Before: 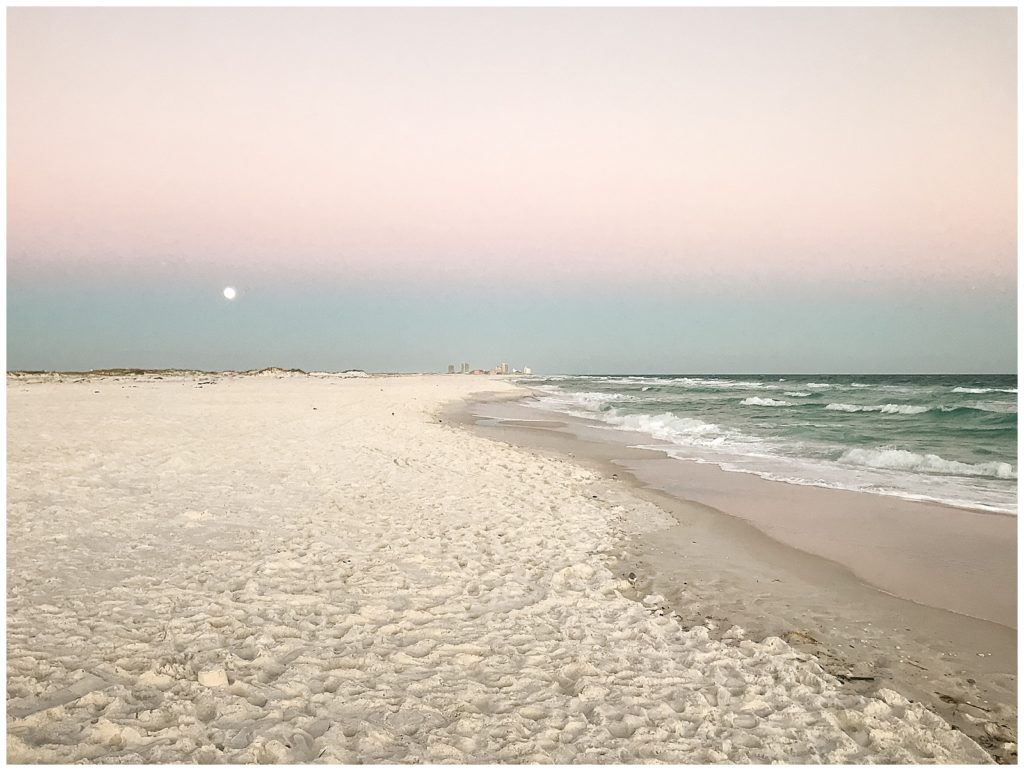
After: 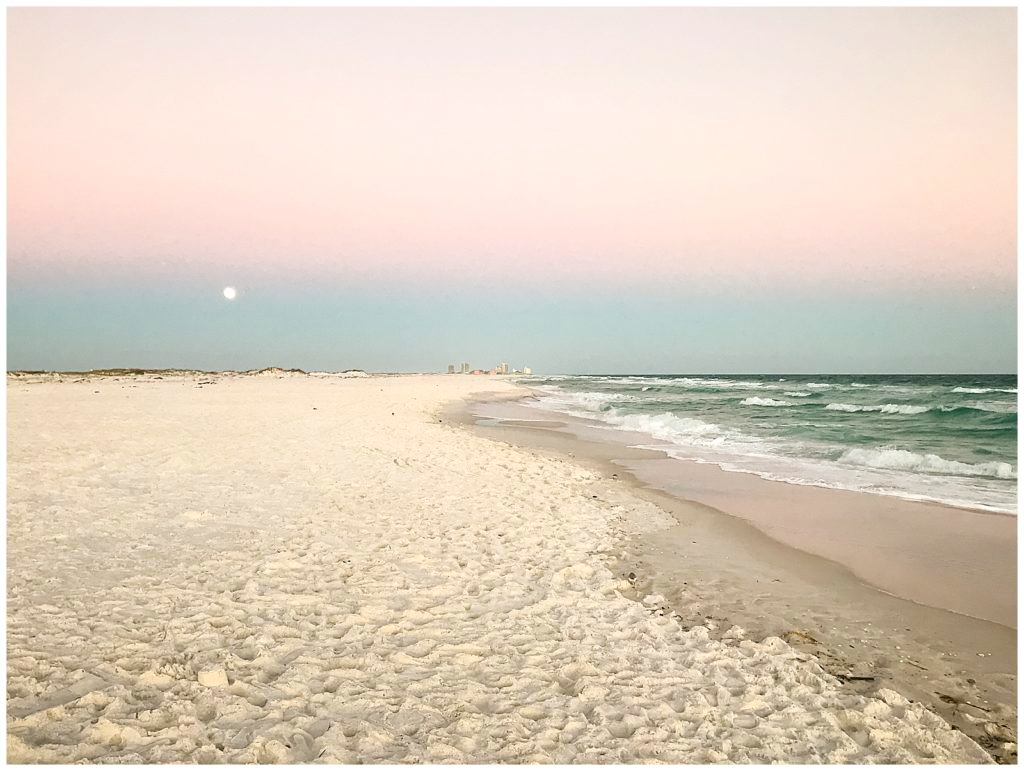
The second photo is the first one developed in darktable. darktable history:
contrast brightness saturation: contrast 0.155, saturation 0.332
